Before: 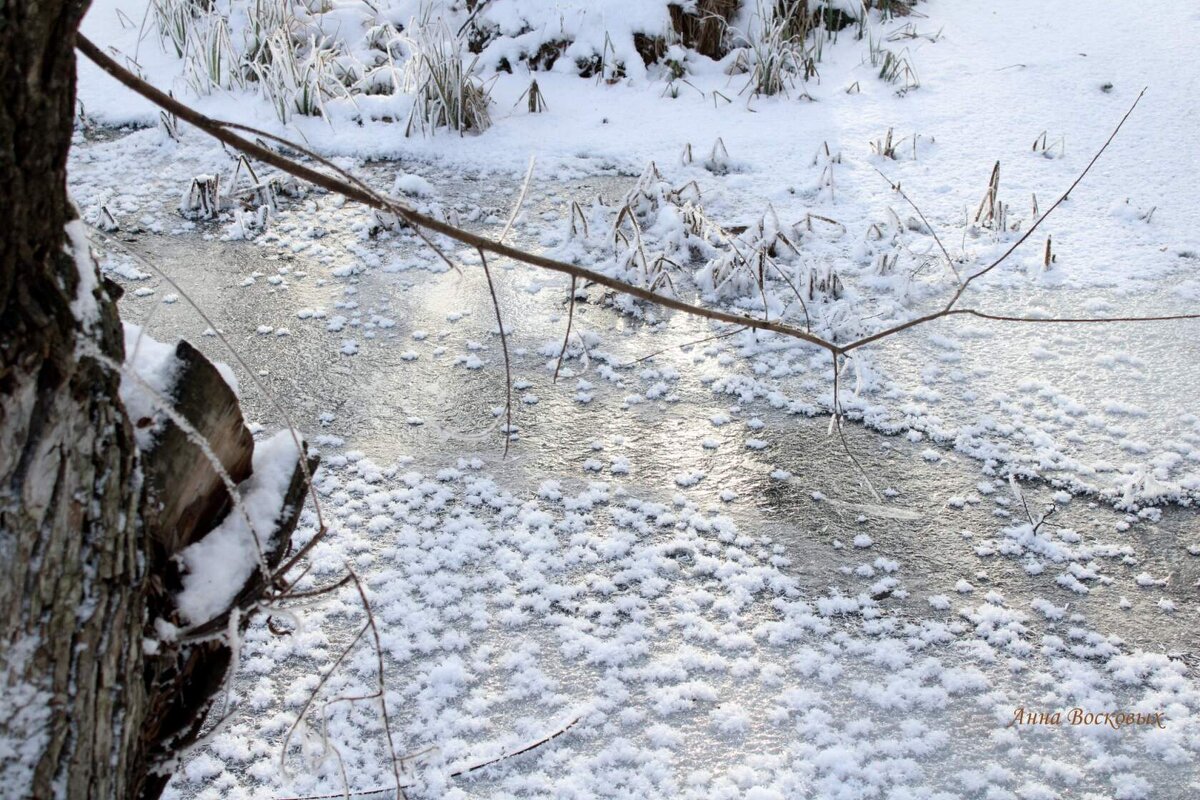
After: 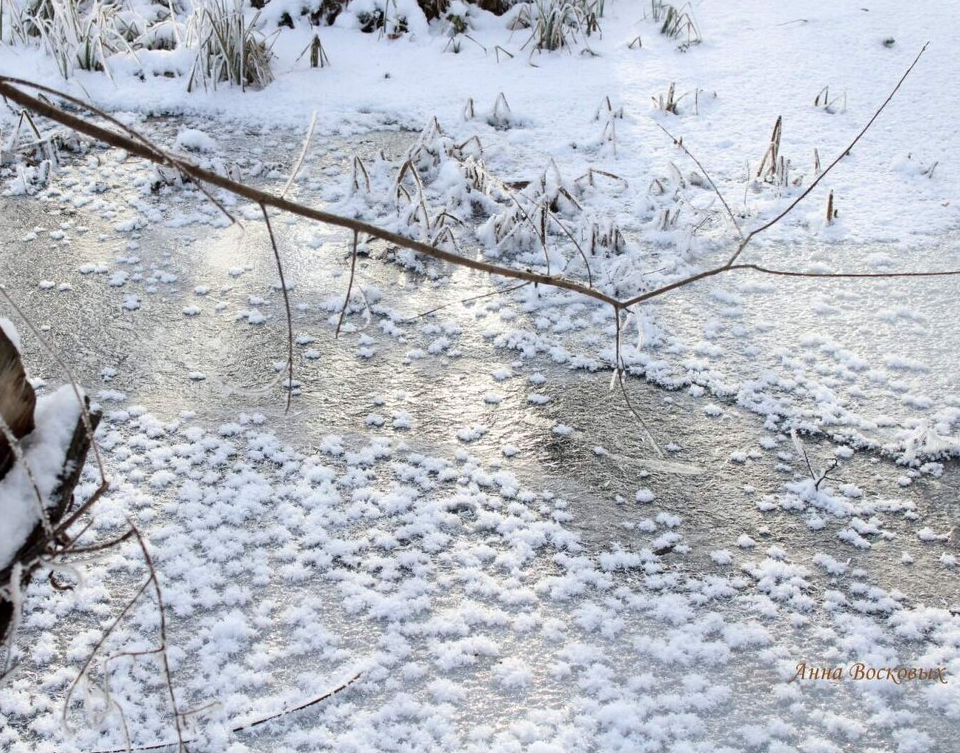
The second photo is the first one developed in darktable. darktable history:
crop and rotate: left 18.194%, top 5.764%, right 1.766%
